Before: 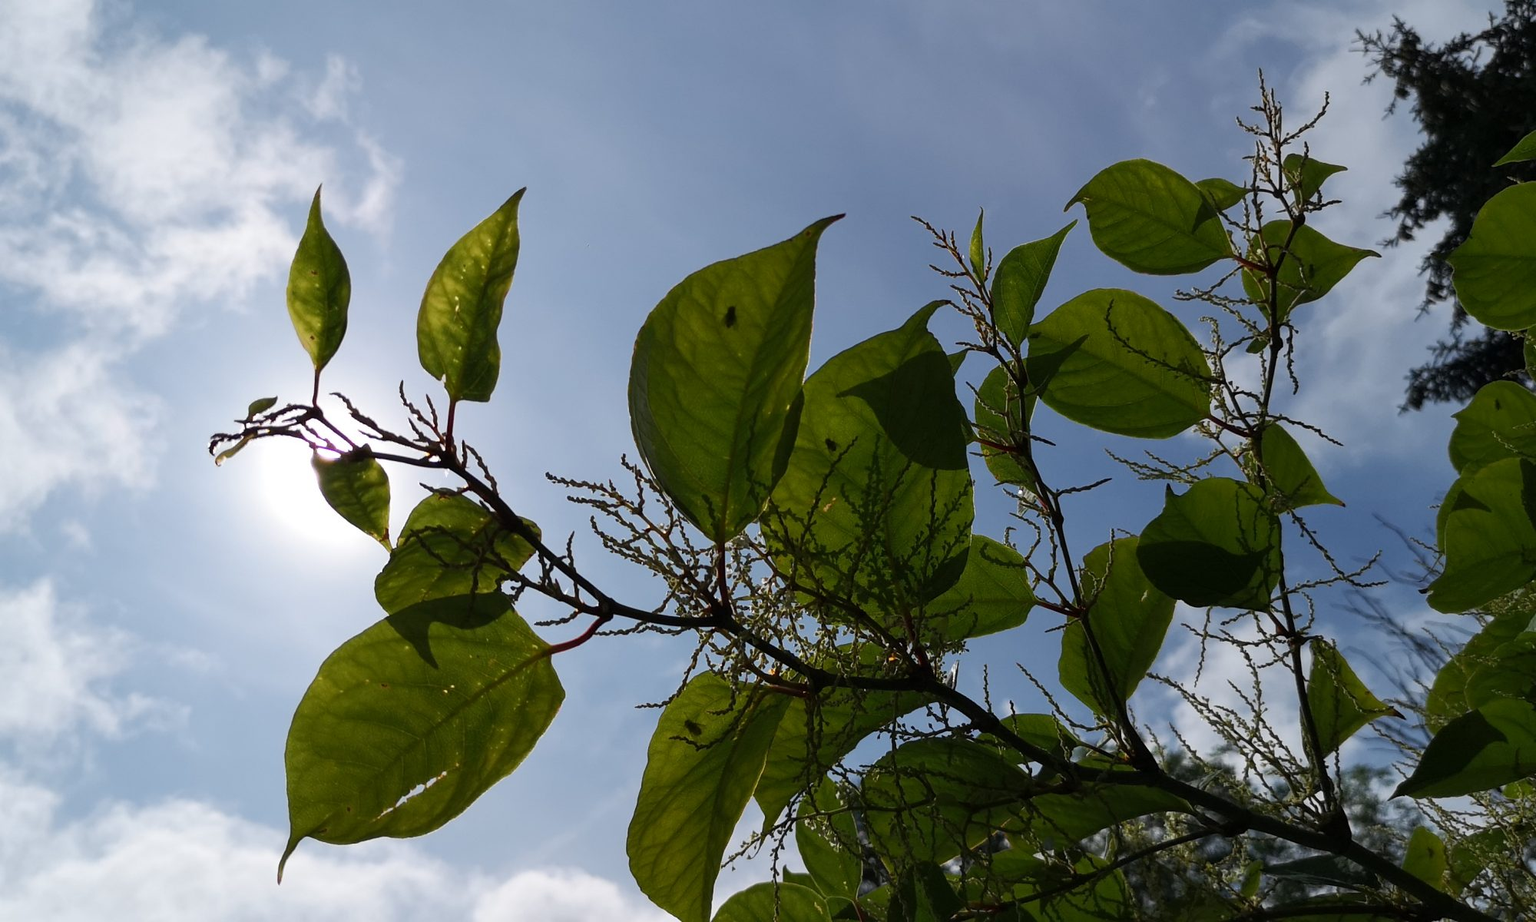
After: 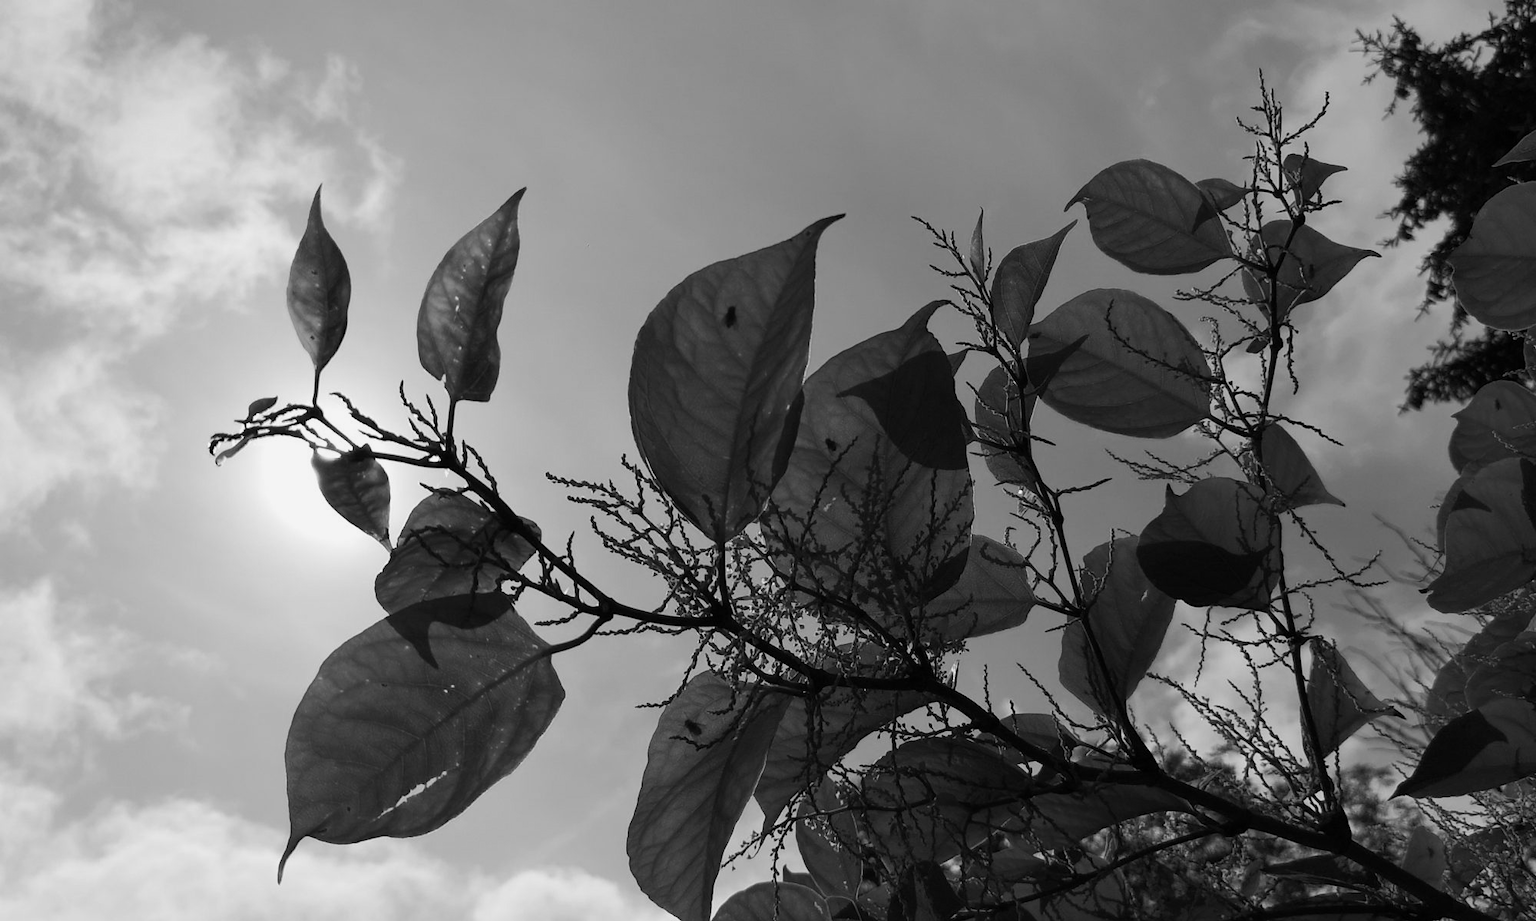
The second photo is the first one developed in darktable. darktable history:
color calibration: output gray [0.267, 0.423, 0.261, 0], illuminant custom, x 0.344, y 0.36, temperature 5057.38 K
